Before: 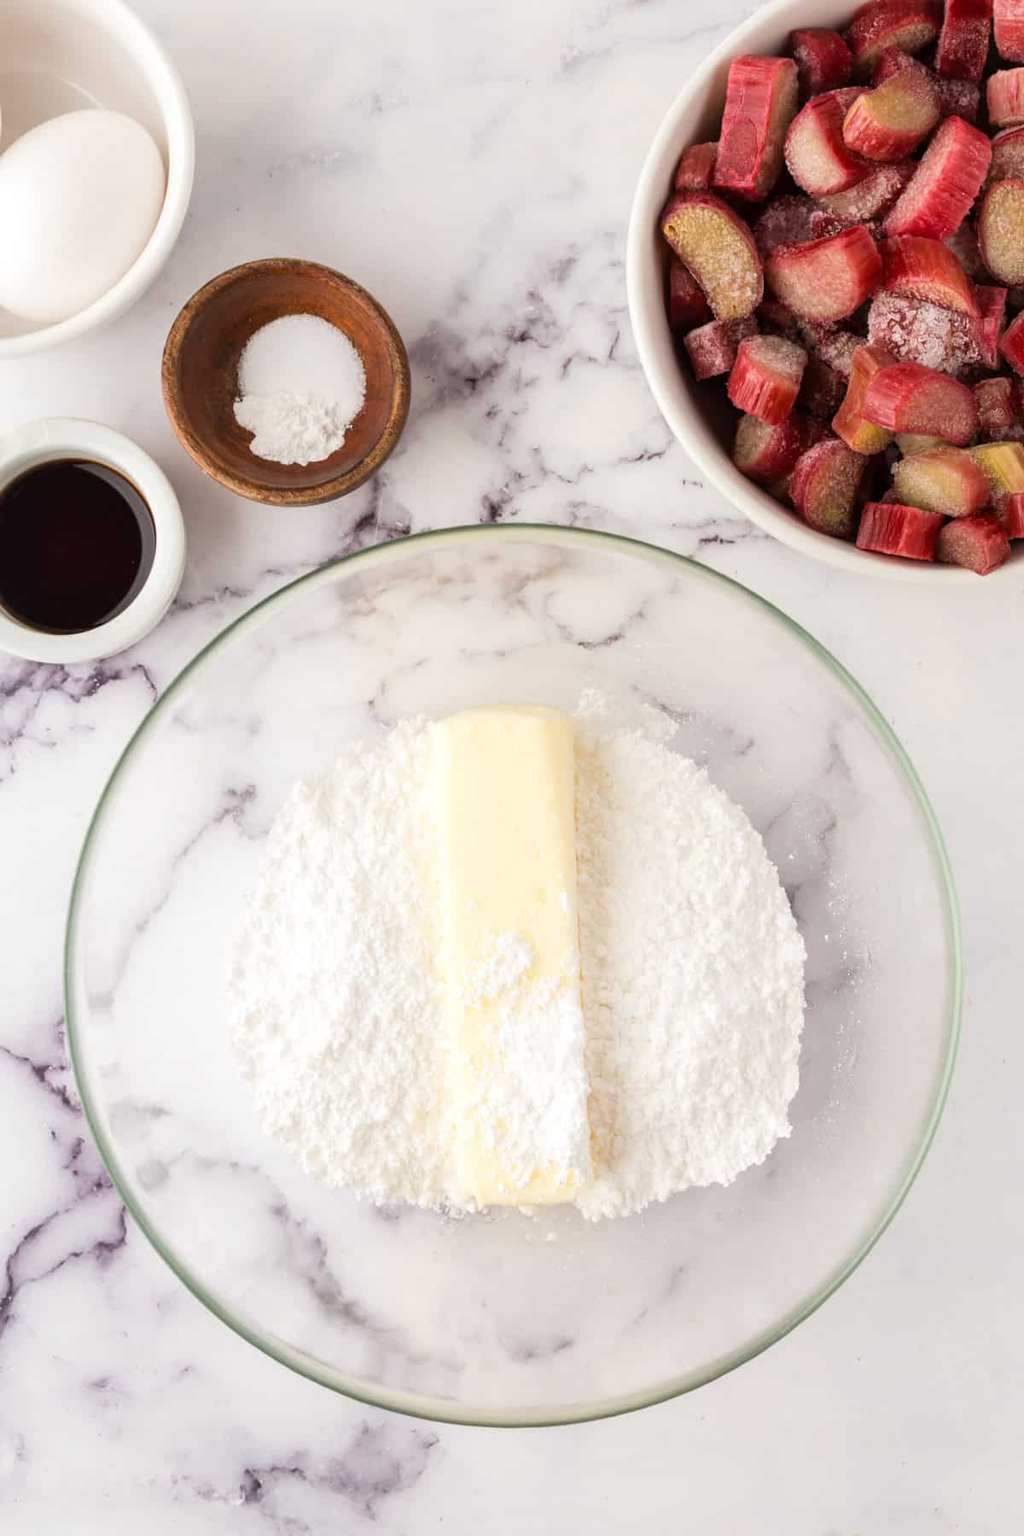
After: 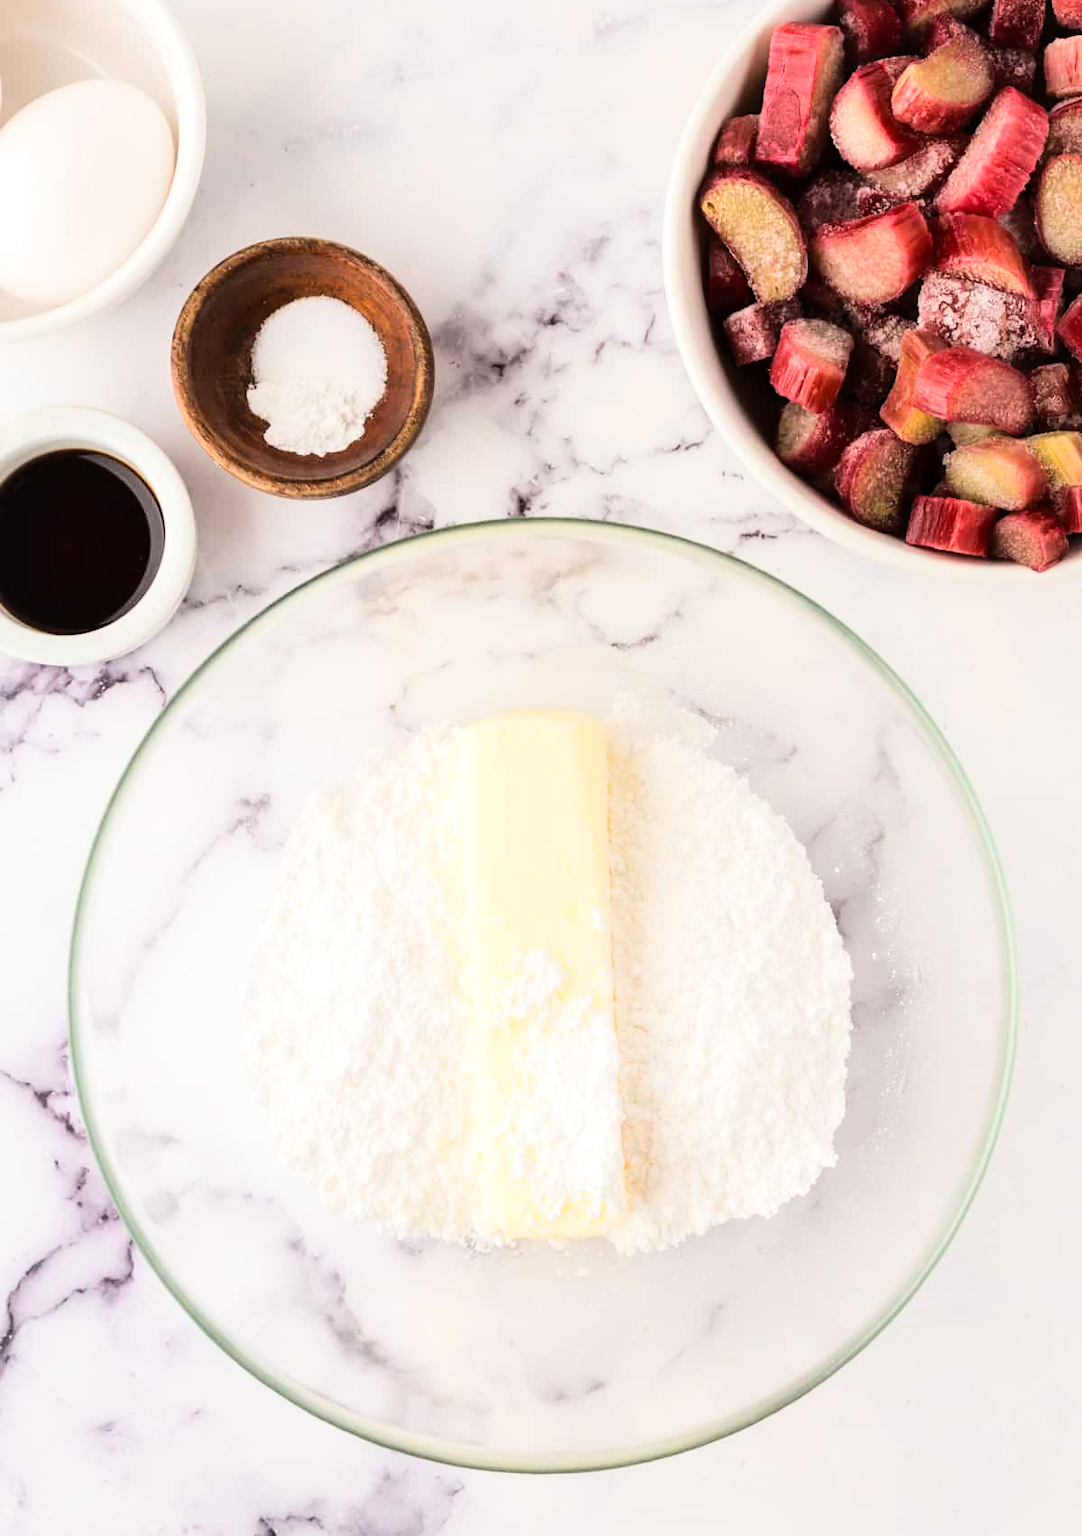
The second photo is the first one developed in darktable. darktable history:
tone equalizer: edges refinement/feathering 500, mask exposure compensation -1.57 EV, preserve details no
crop and rotate: top 2.252%, bottom 3.158%
base curve: curves: ch0 [(0, 0) (0.036, 0.025) (0.121, 0.166) (0.206, 0.329) (0.605, 0.79) (1, 1)]
